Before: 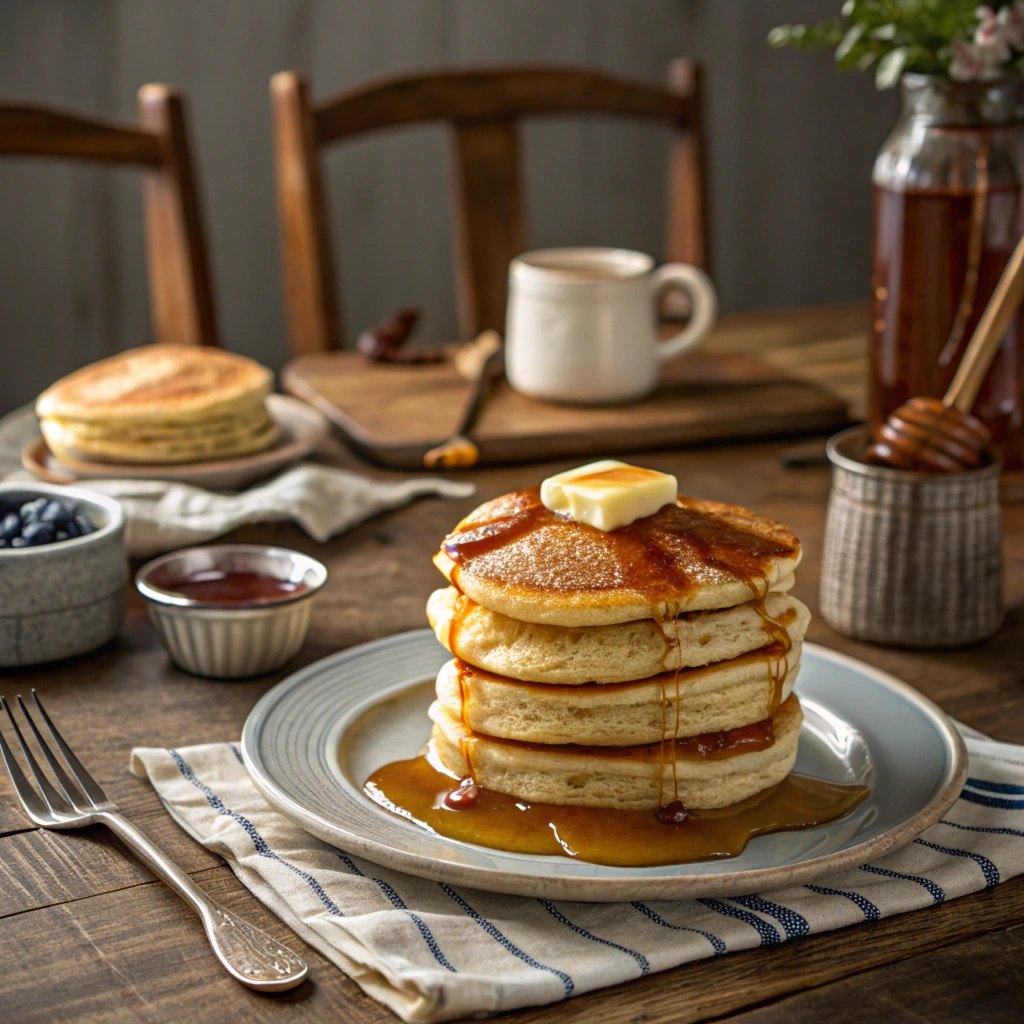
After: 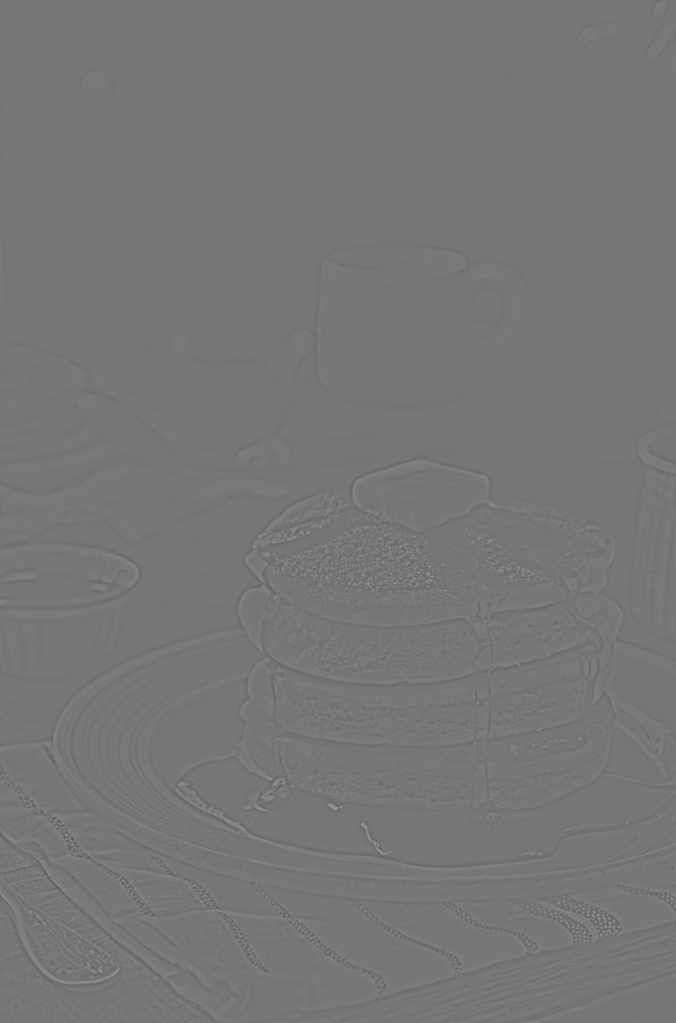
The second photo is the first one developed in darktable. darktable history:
highpass: sharpness 6%, contrast boost 7.63%
crop and rotate: left 18.442%, right 15.508%
